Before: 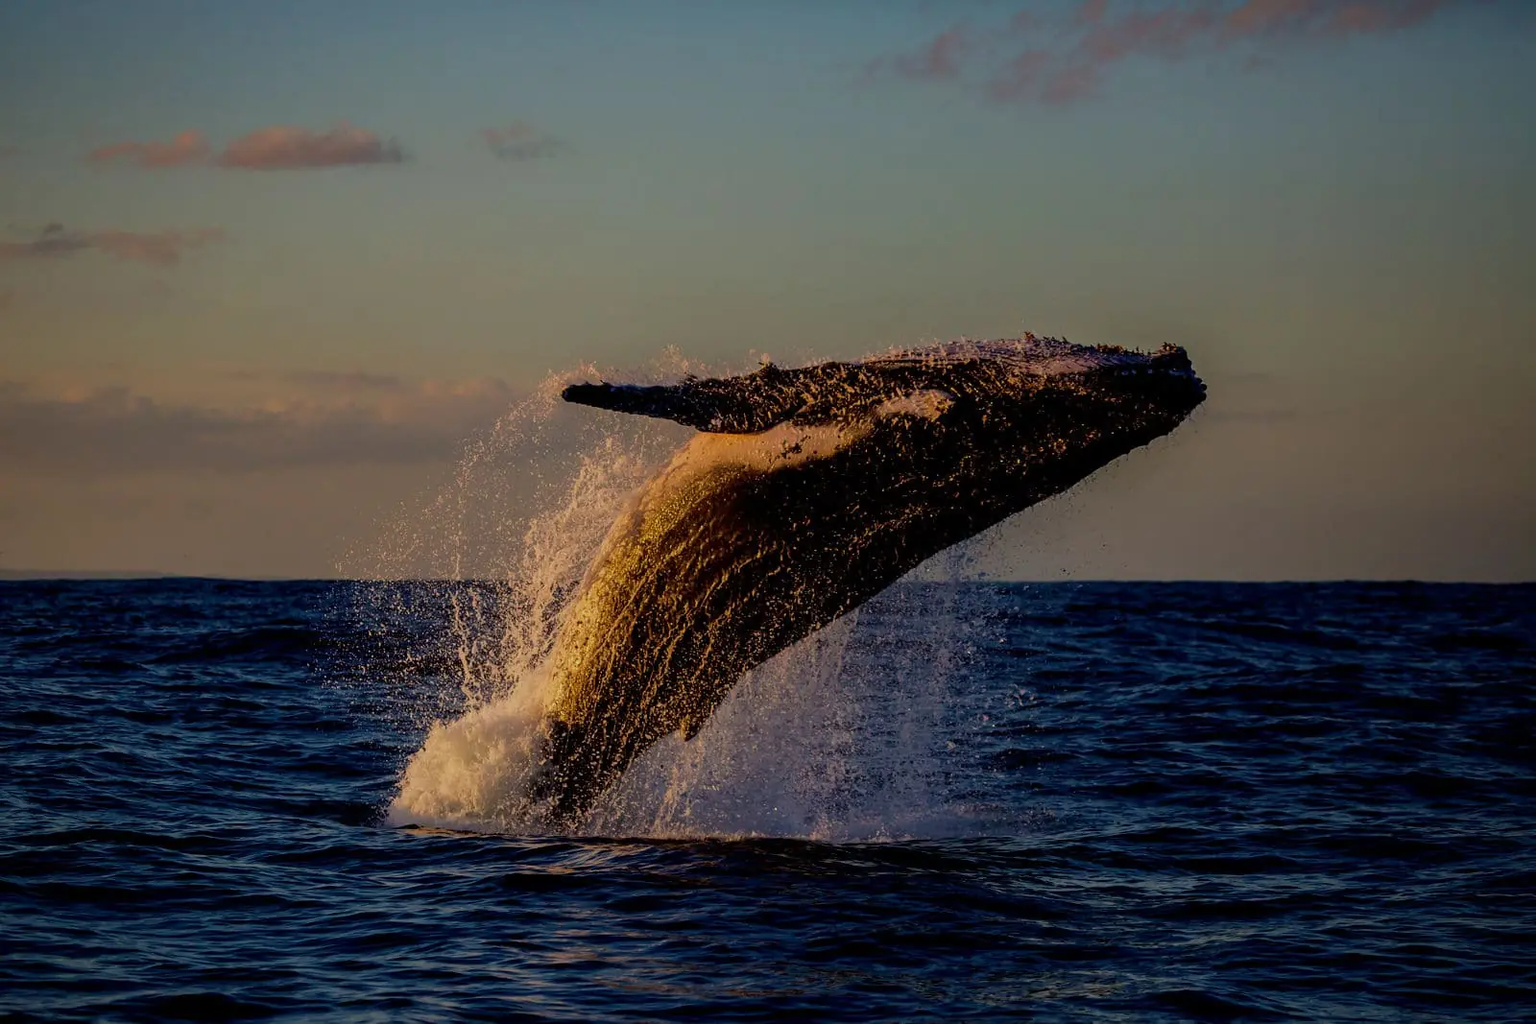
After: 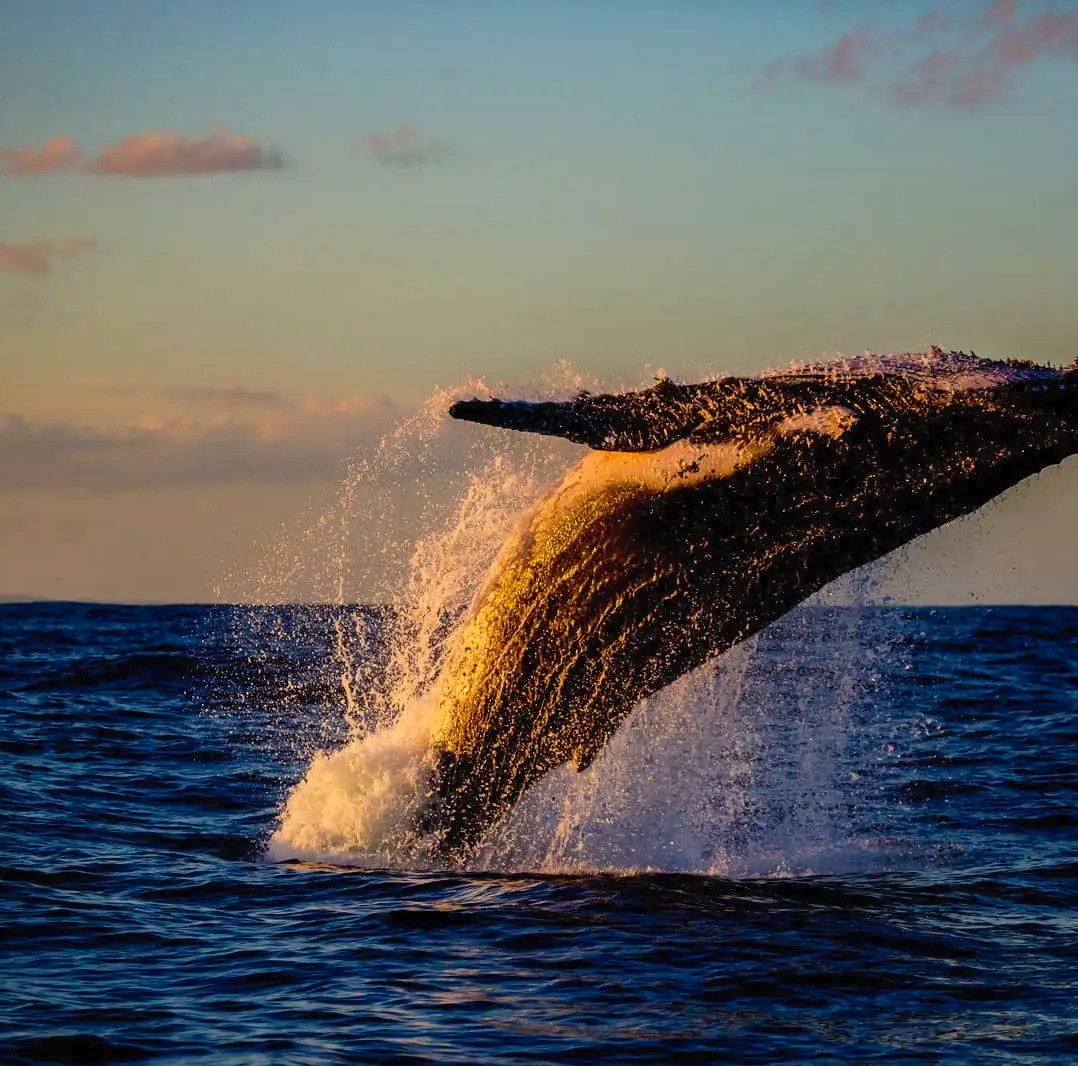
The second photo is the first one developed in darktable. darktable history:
crop and rotate: left 8.548%, right 24.069%
contrast brightness saturation: contrast 0.243, brightness 0.26, saturation 0.39
